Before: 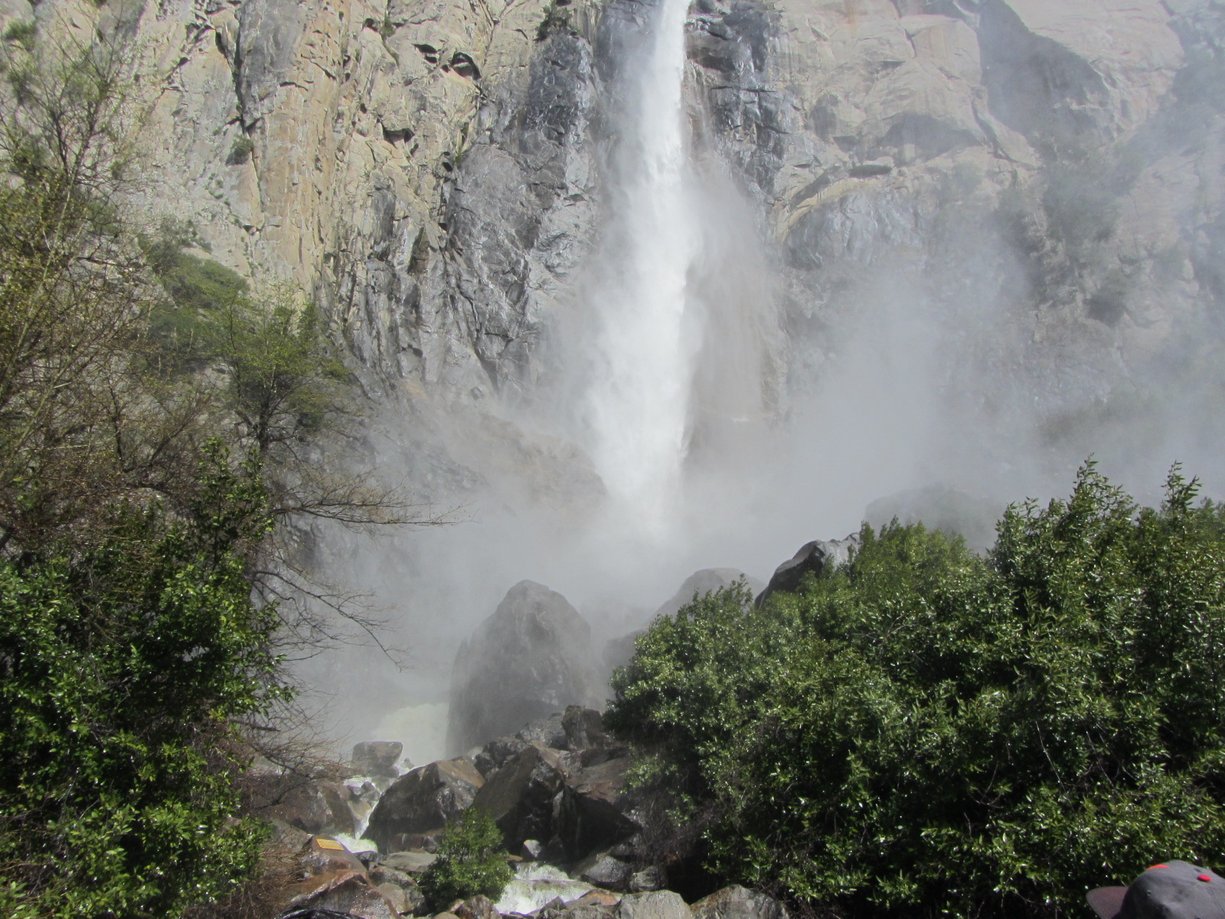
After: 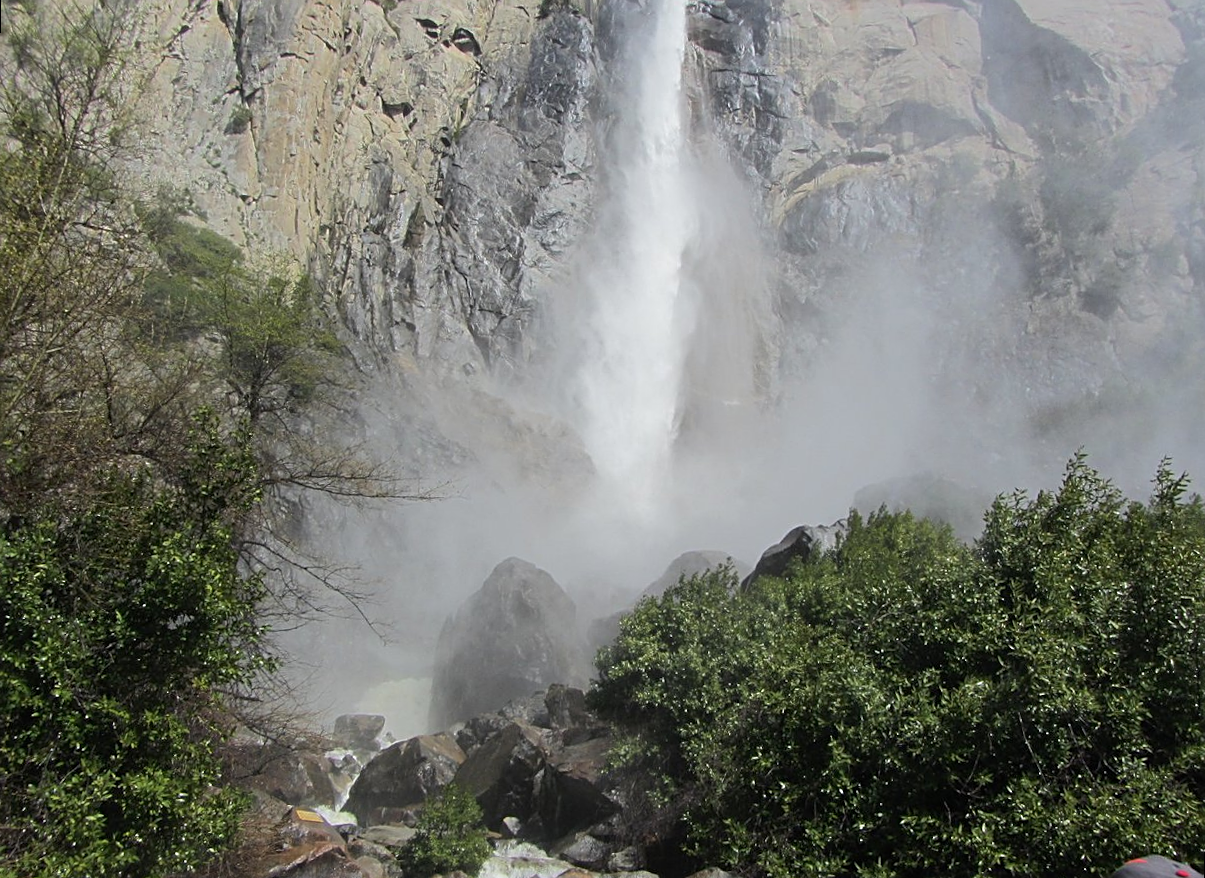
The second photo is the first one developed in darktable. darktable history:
rotate and perspective: rotation 1.57°, crop left 0.018, crop right 0.982, crop top 0.039, crop bottom 0.961
sharpen: on, module defaults
